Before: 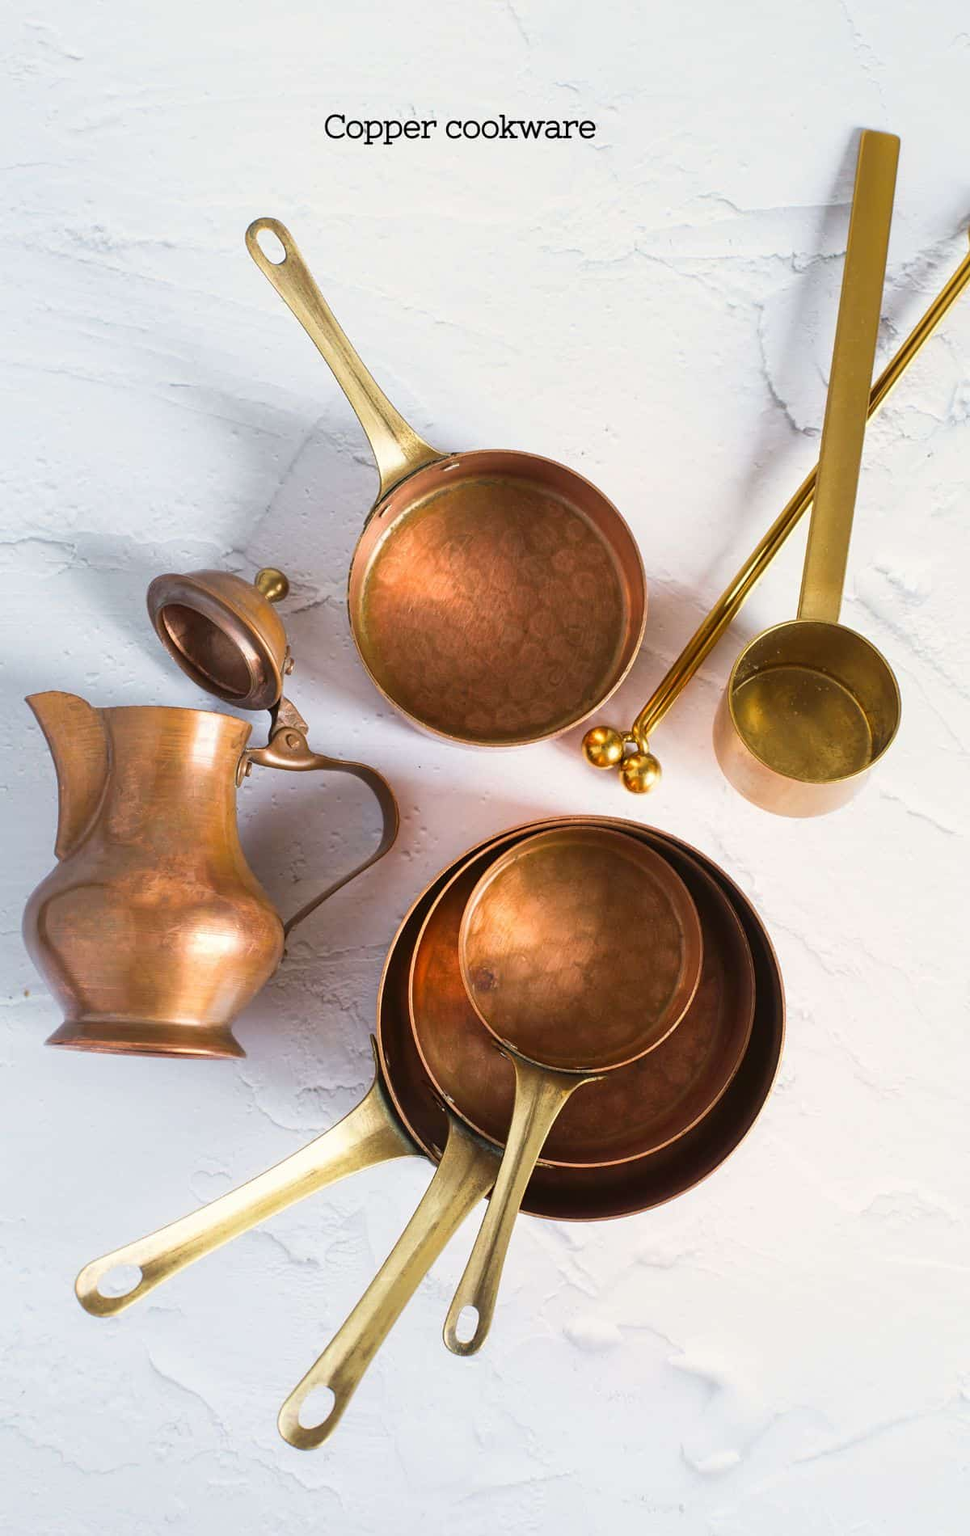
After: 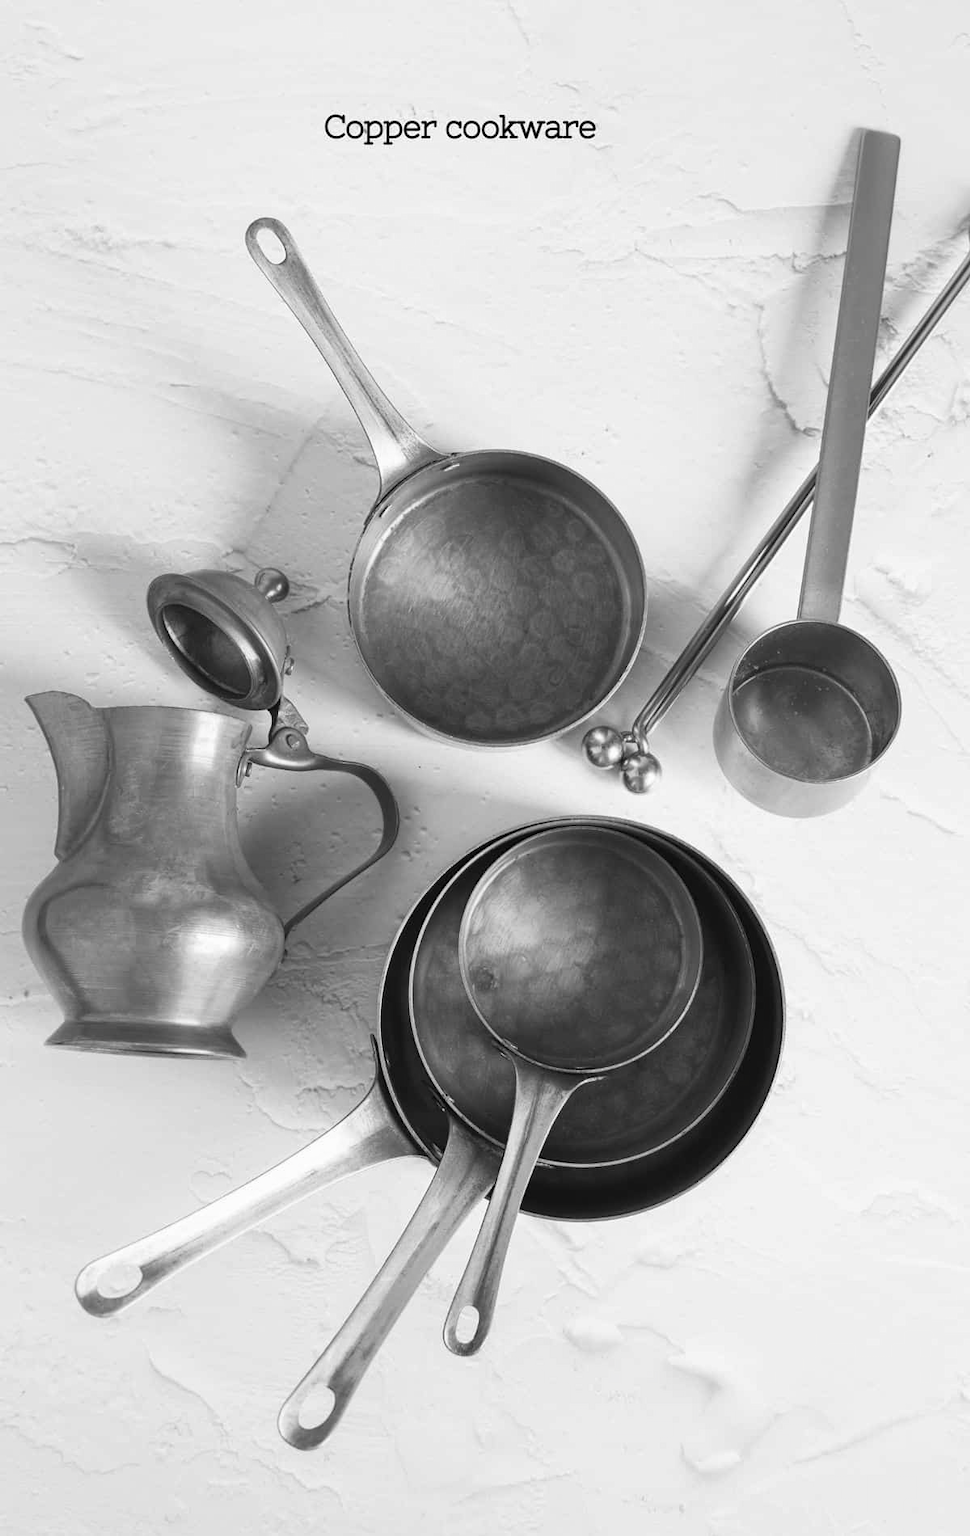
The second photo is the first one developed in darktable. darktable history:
contrast brightness saturation: saturation -0.997
